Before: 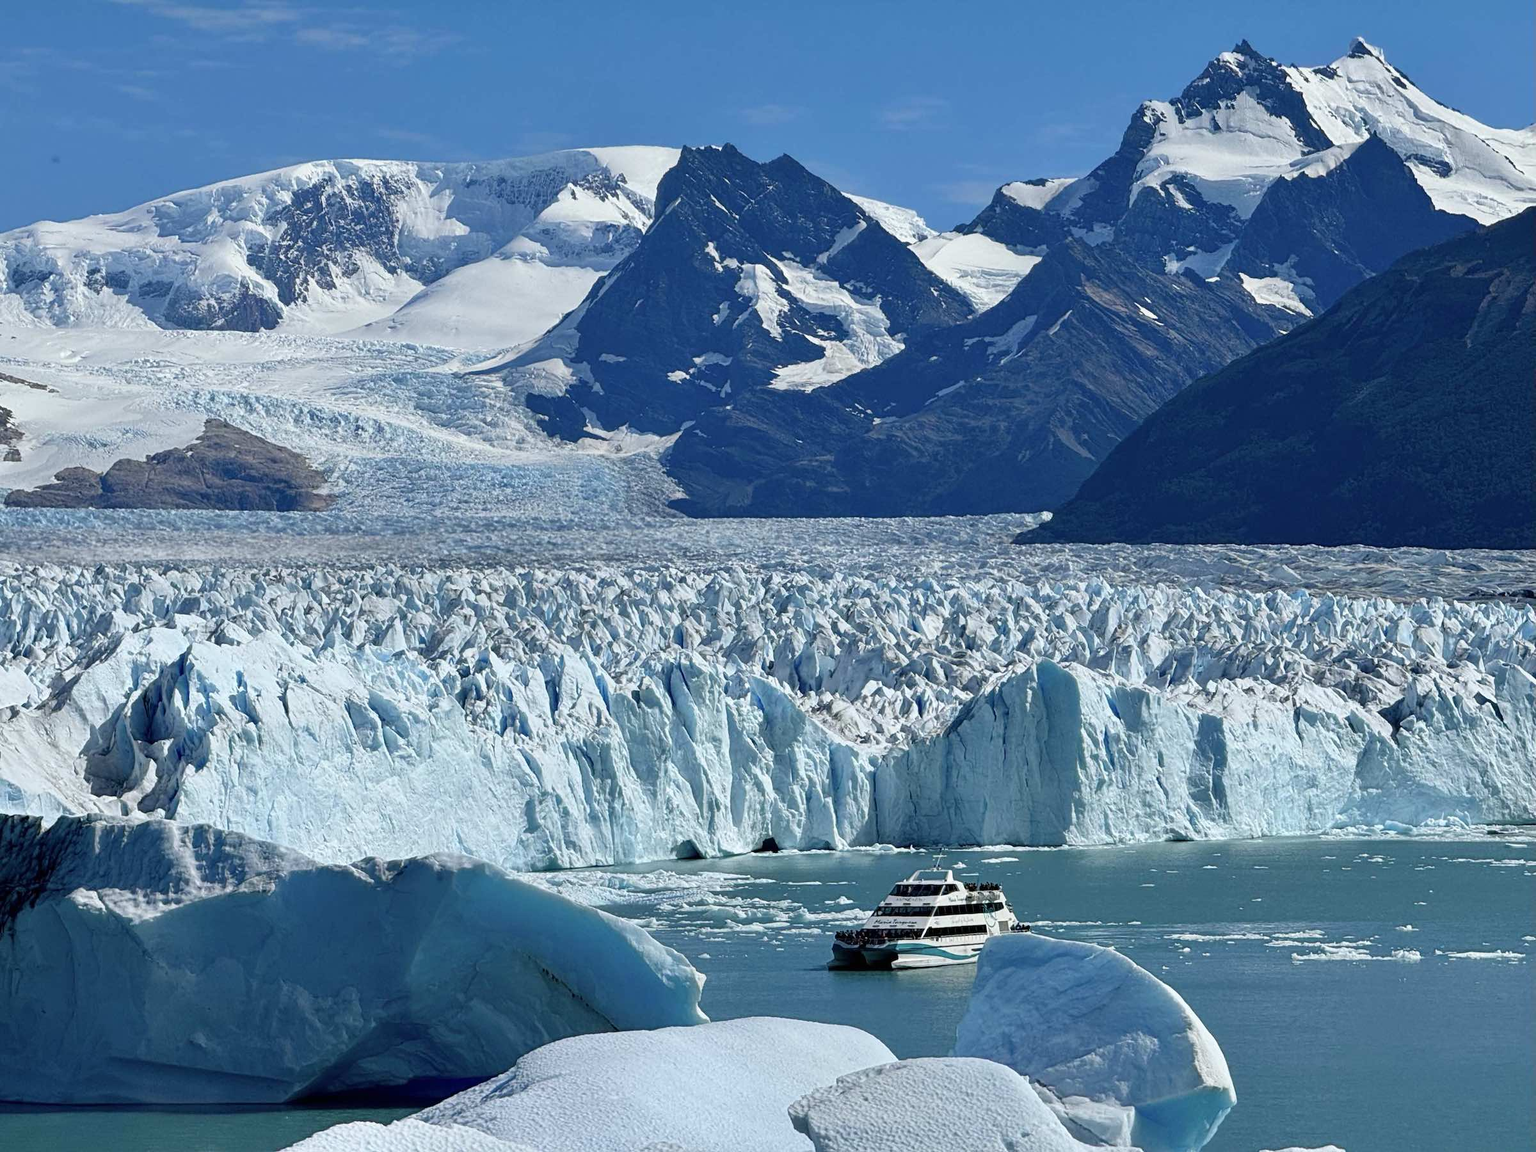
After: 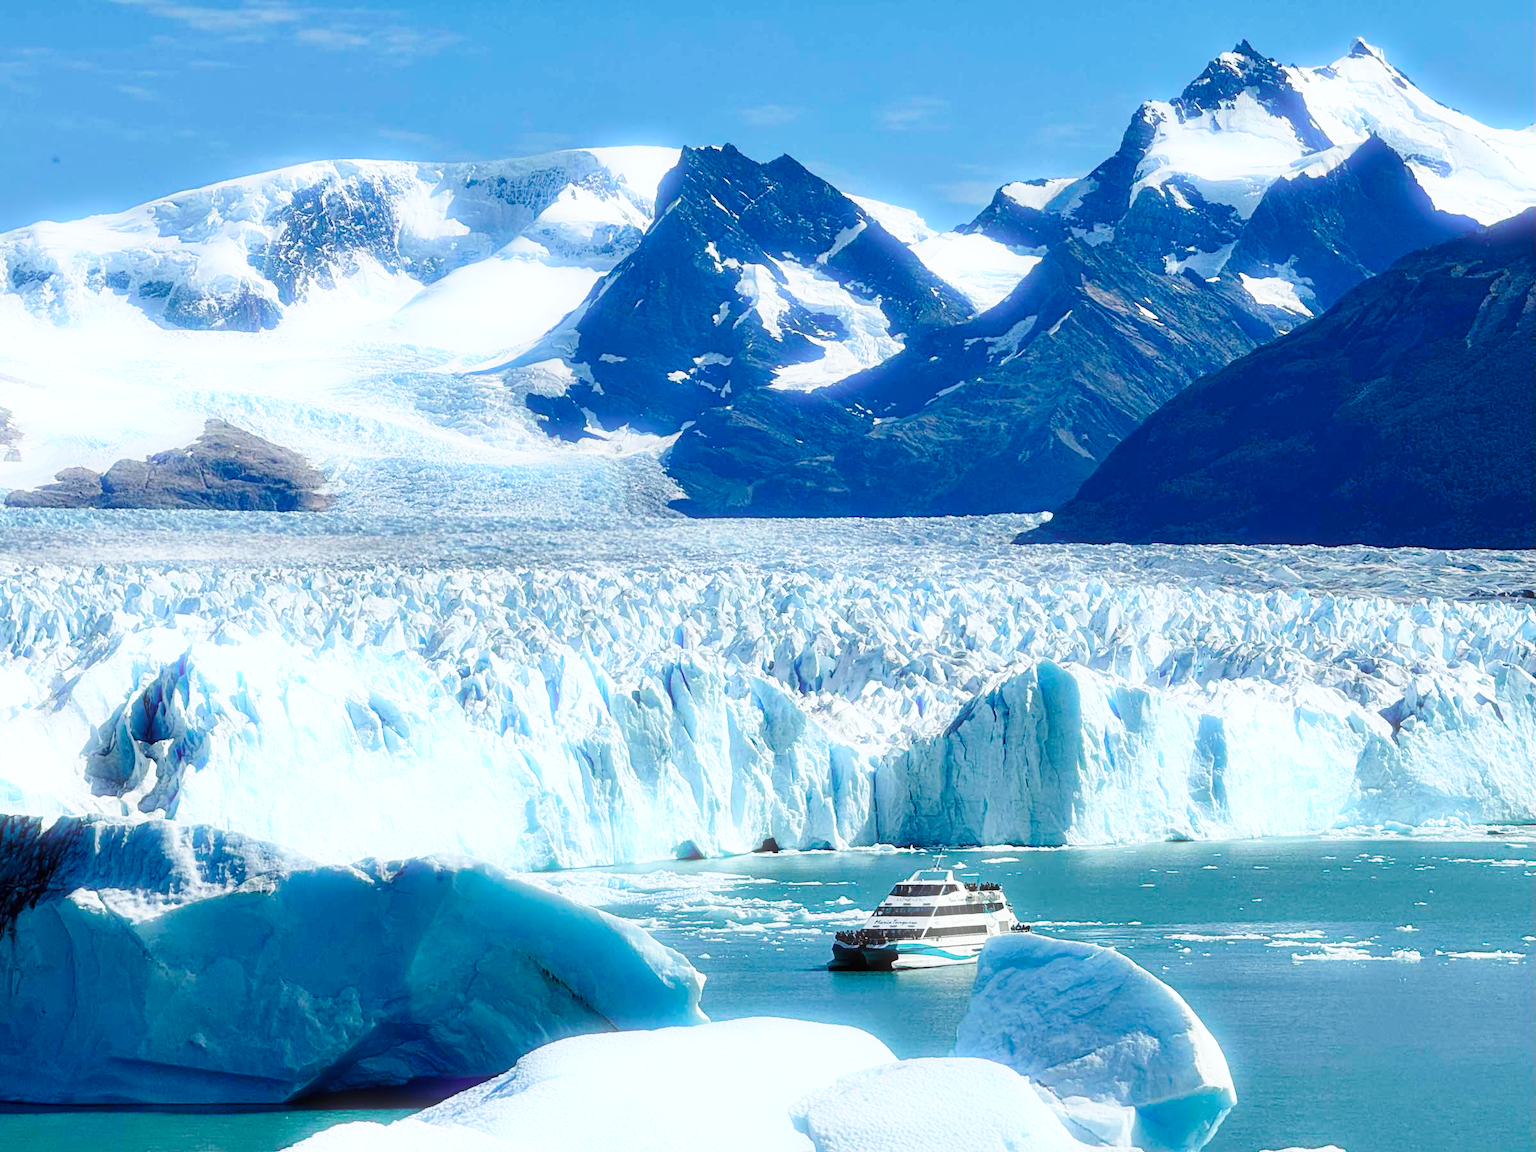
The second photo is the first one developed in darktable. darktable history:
base curve: curves: ch0 [(0, 0) (0.028, 0.03) (0.121, 0.232) (0.46, 0.748) (0.859, 0.968) (1, 1)], preserve colors none
bloom: size 5%, threshold 95%, strength 15%
